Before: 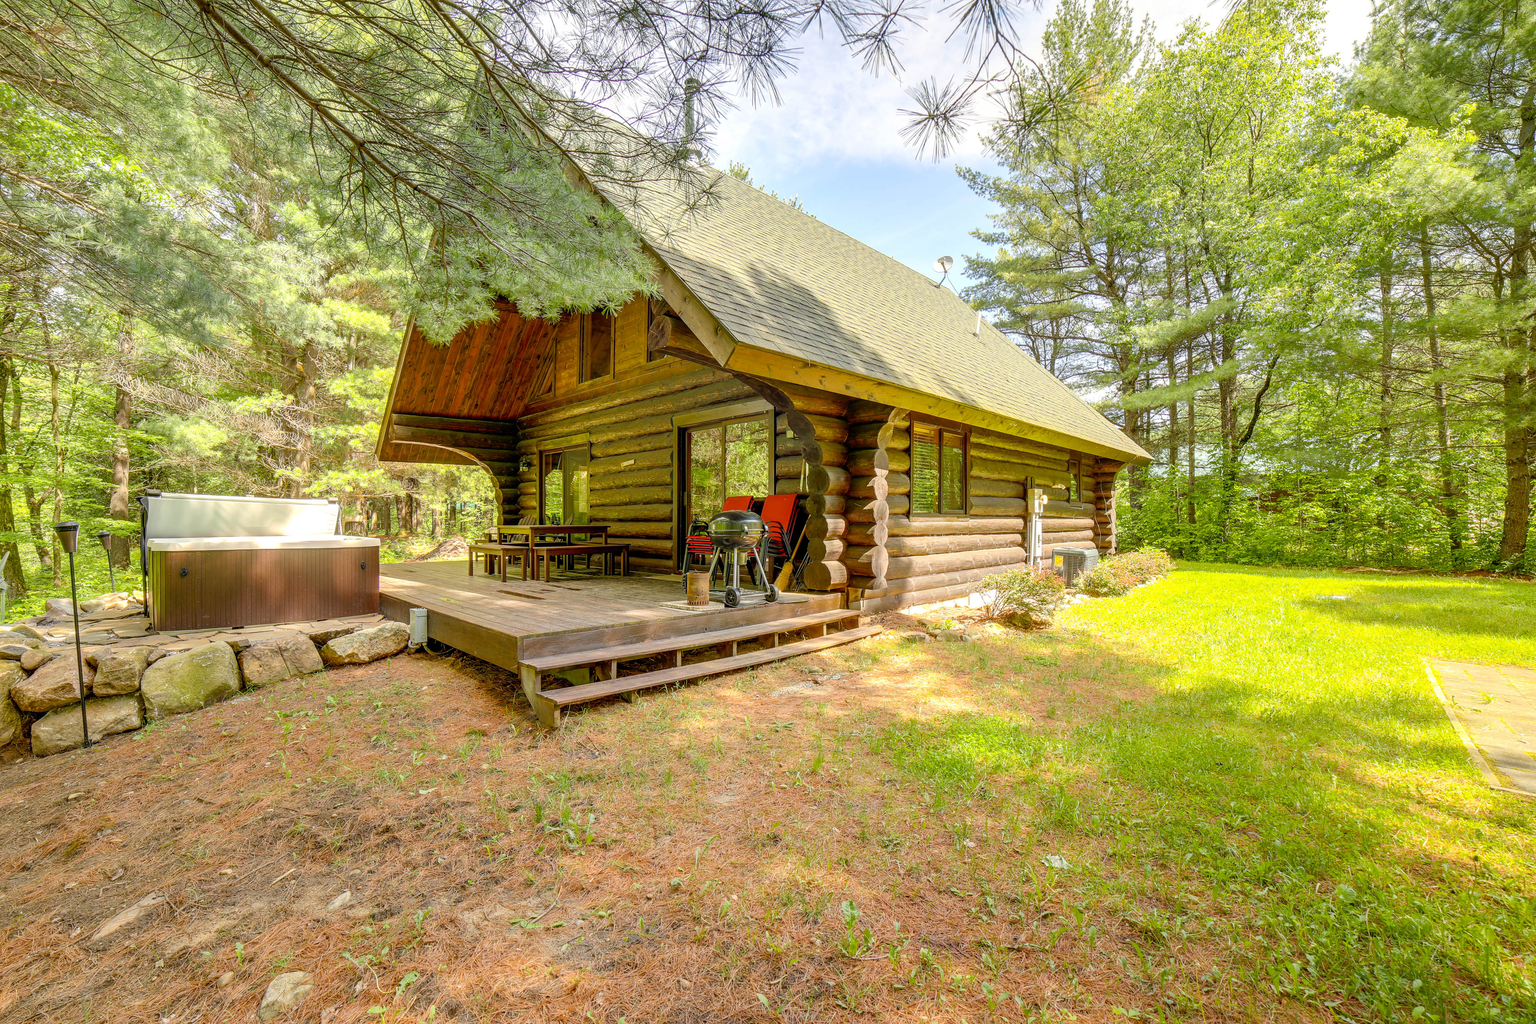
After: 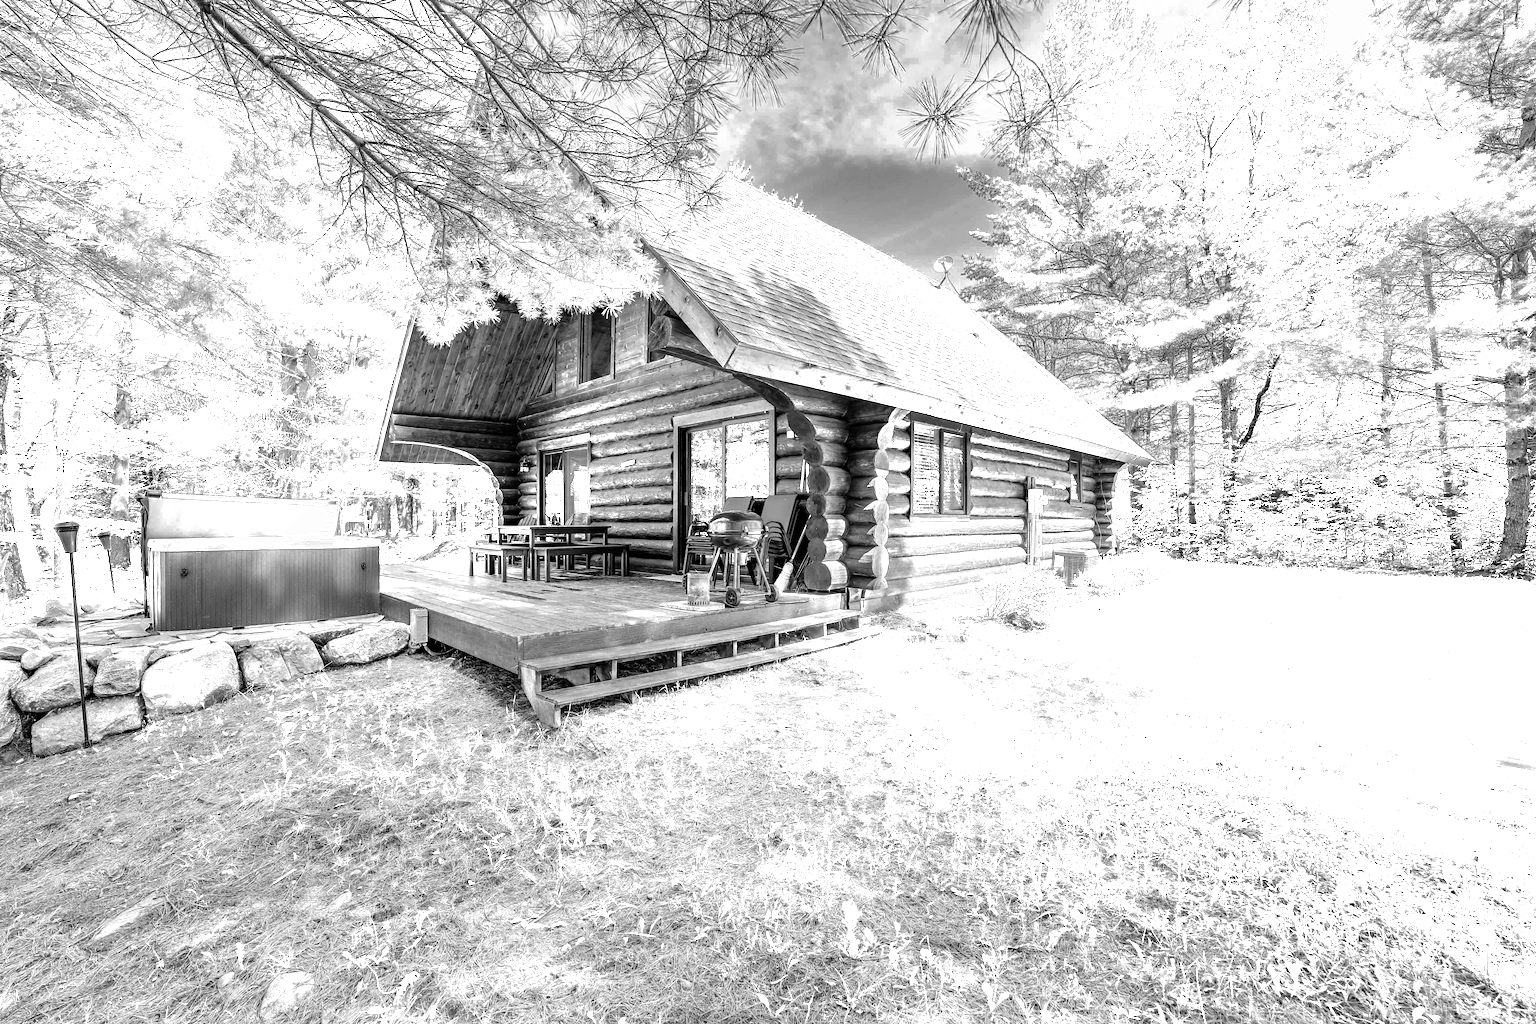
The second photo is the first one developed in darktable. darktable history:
haze removal: compatibility mode true, adaptive false
color zones: curves: ch0 [(0, 0.554) (0.146, 0.662) (0.293, 0.86) (0.503, 0.774) (0.637, 0.106) (0.74, 0.072) (0.866, 0.488) (0.998, 0.569)]; ch1 [(0, 0) (0.143, 0) (0.286, 0) (0.429, 0) (0.571, 0) (0.714, 0) (0.857, 0)]
